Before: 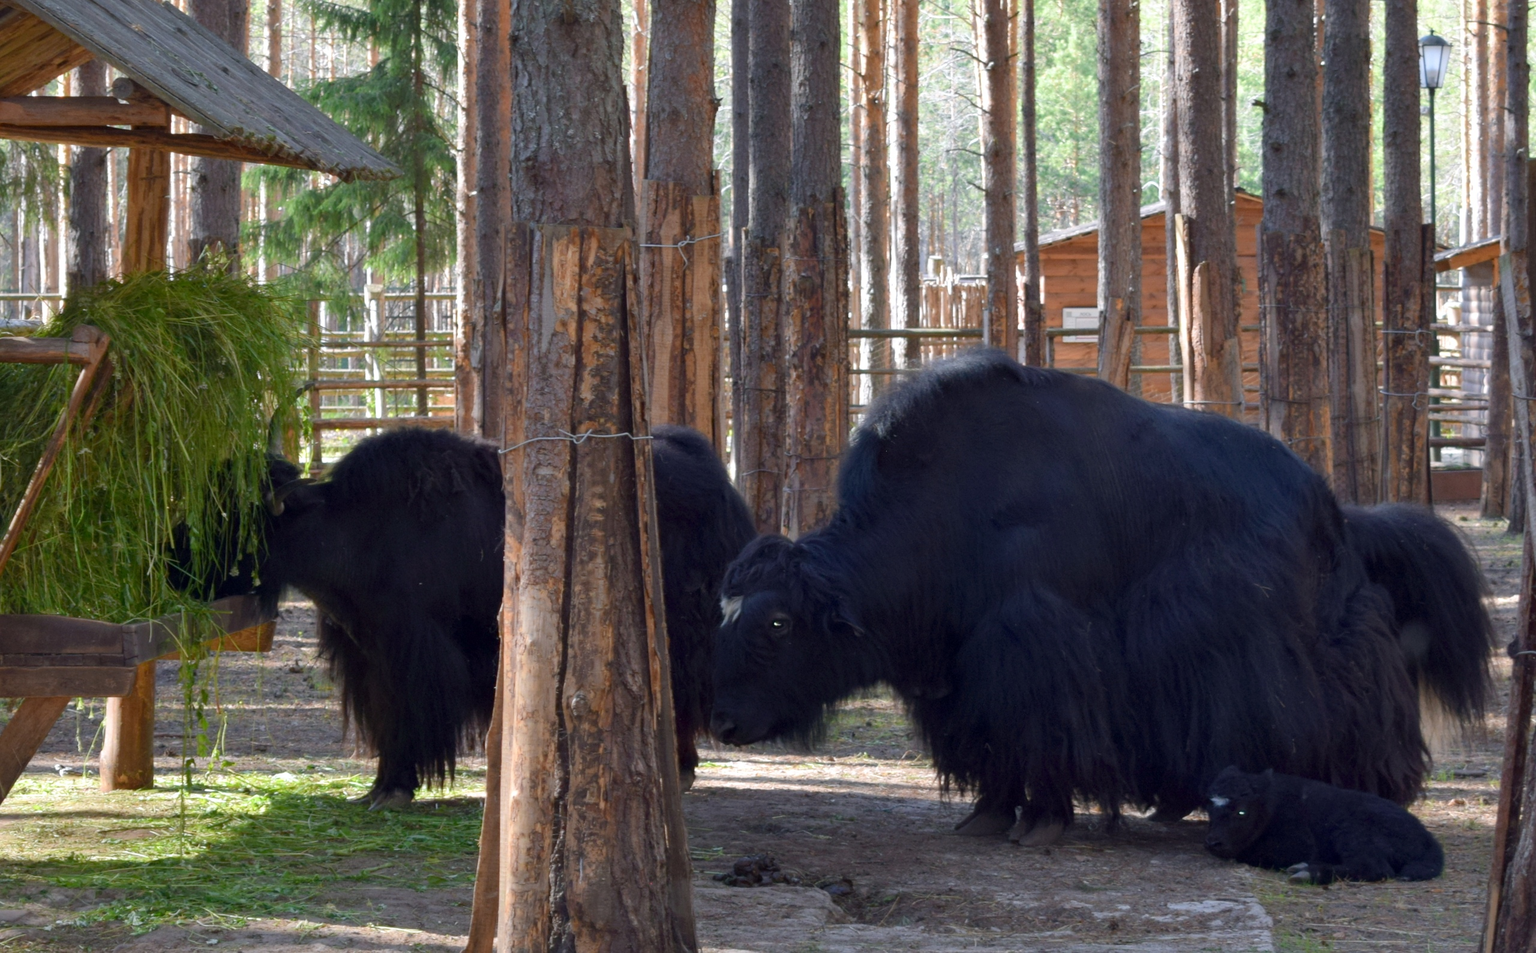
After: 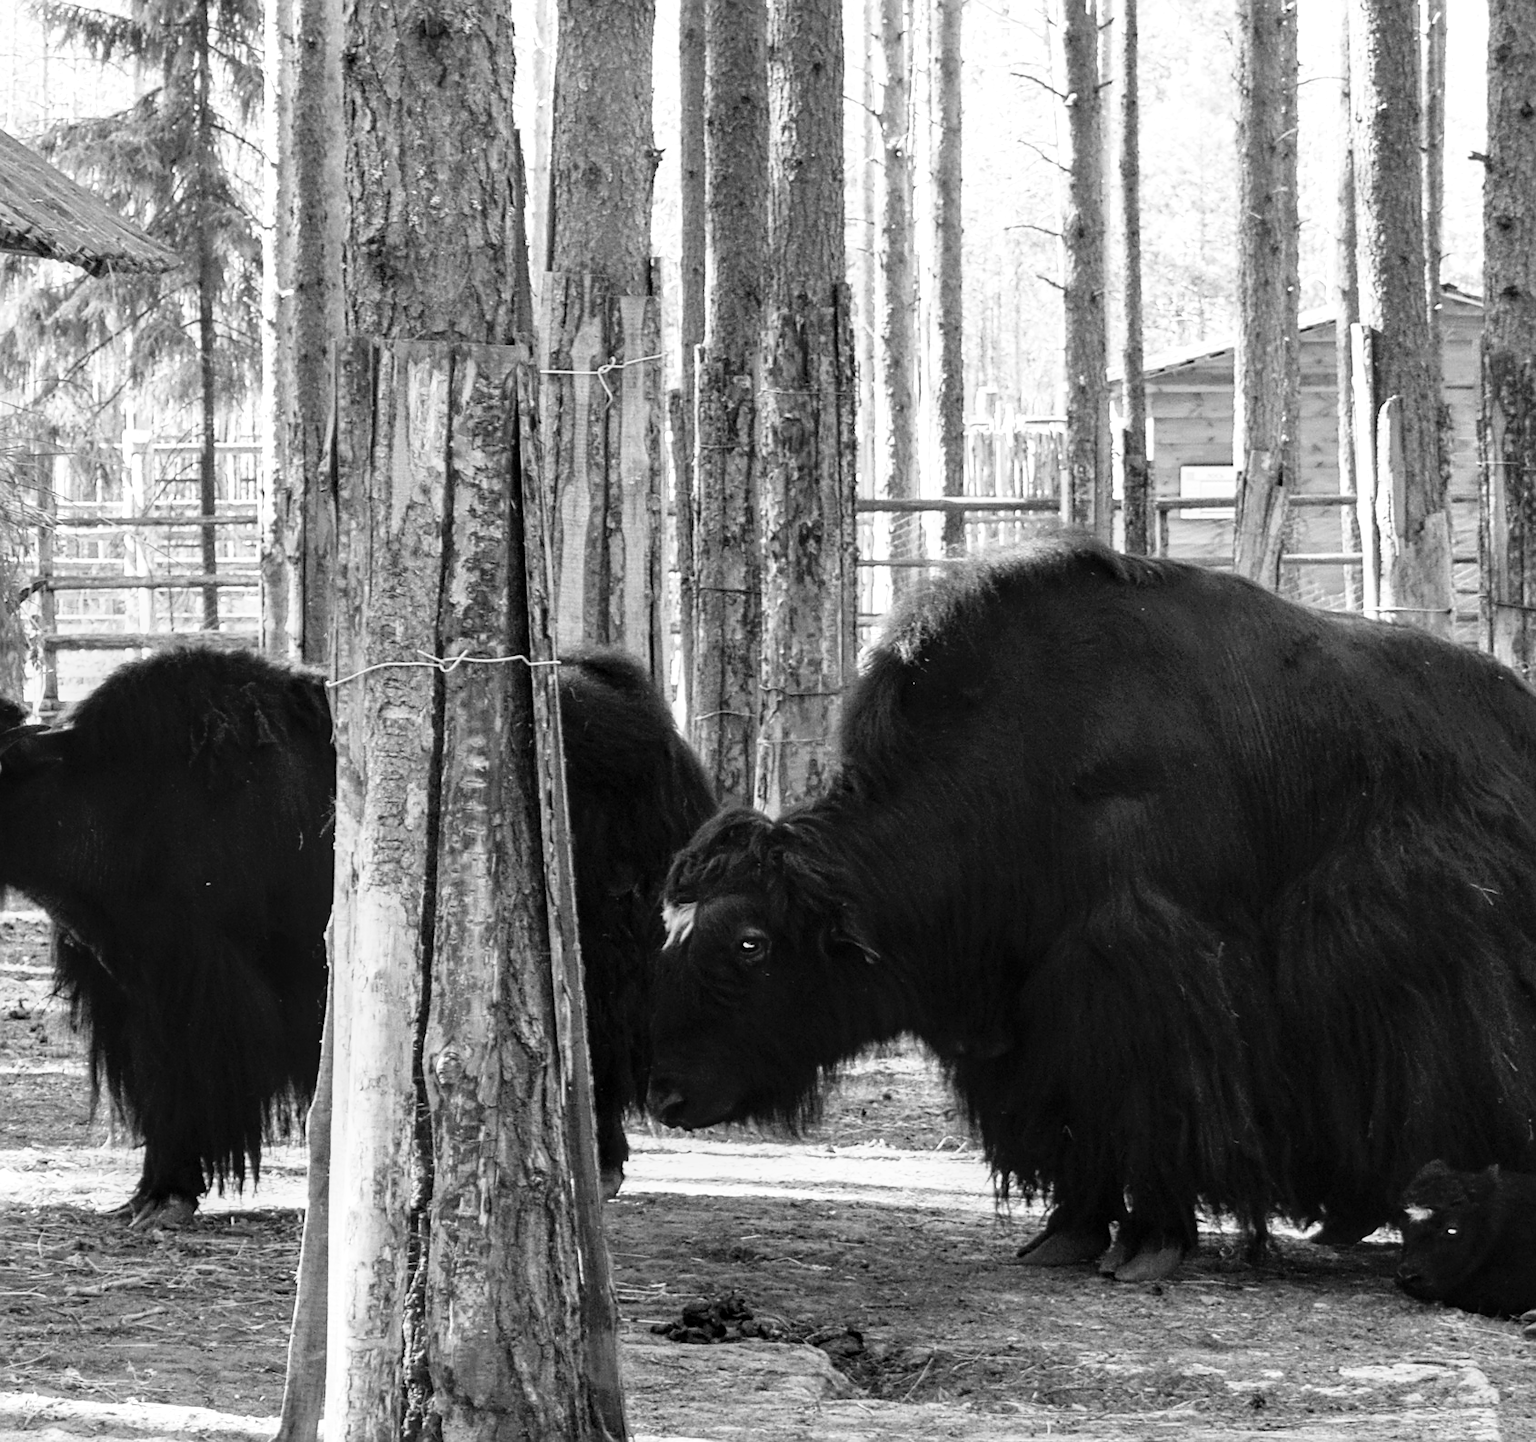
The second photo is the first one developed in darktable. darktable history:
color calibration: x 0.37, y 0.382, temperature 4313.32 K
contrast brightness saturation: contrast 0.15, brightness 0.05
sharpen: on, module defaults
crop and rotate: left 18.442%, right 15.508%
base curve: curves: ch0 [(0, 0) (0.012, 0.01) (0.073, 0.168) (0.31, 0.711) (0.645, 0.957) (1, 1)], preserve colors none
local contrast: on, module defaults
monochrome: on, module defaults
